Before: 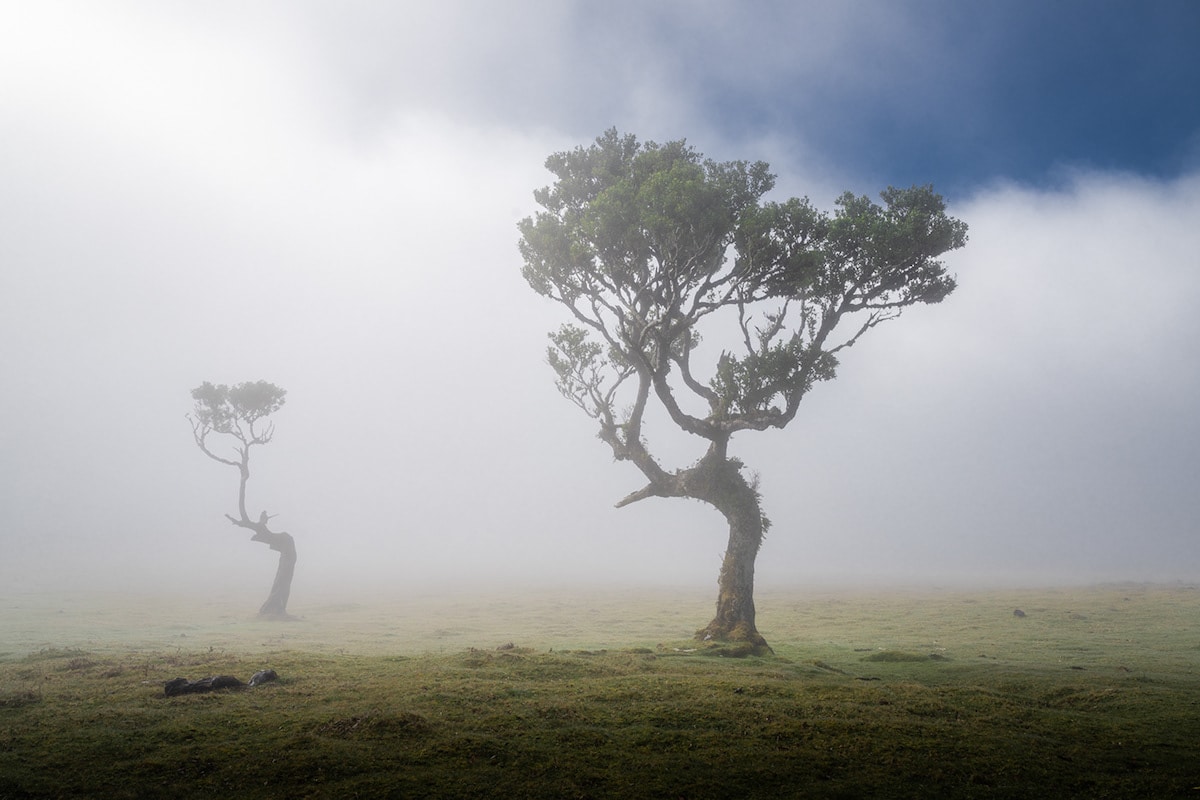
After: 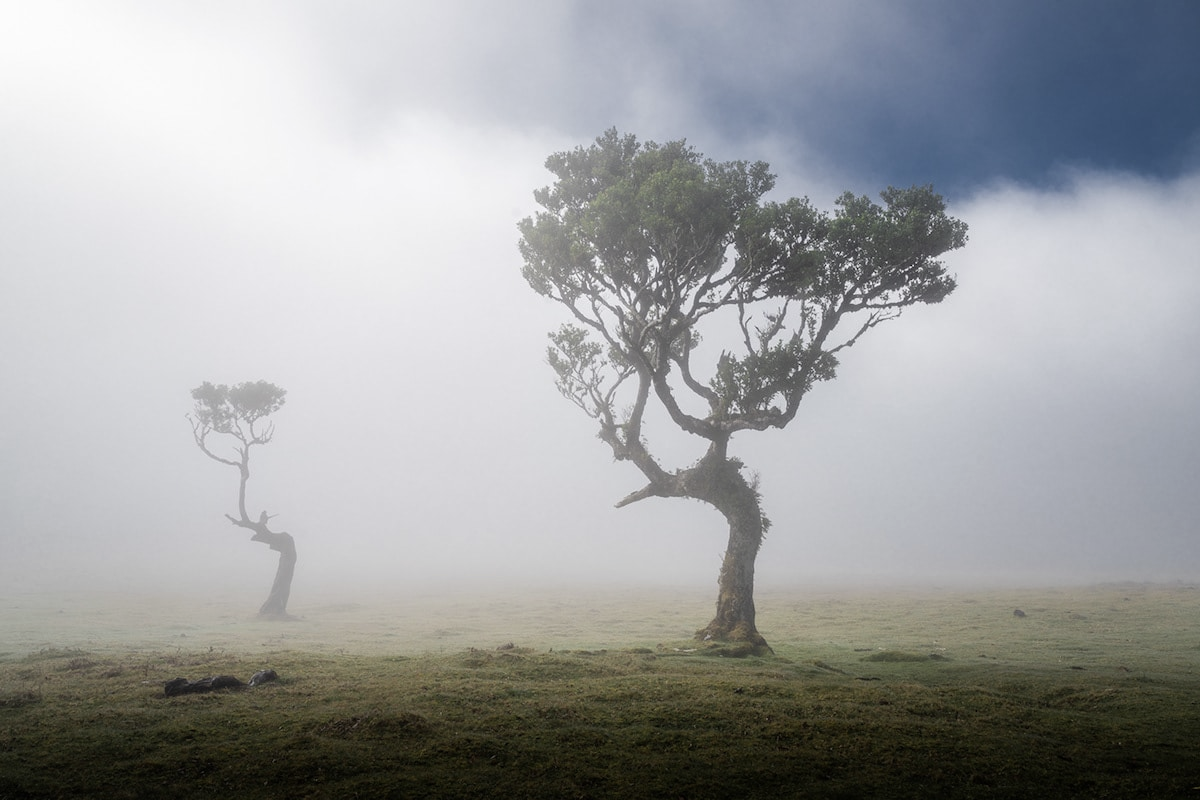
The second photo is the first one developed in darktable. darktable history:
contrast brightness saturation: contrast 0.06, brightness -0.011, saturation -0.227
